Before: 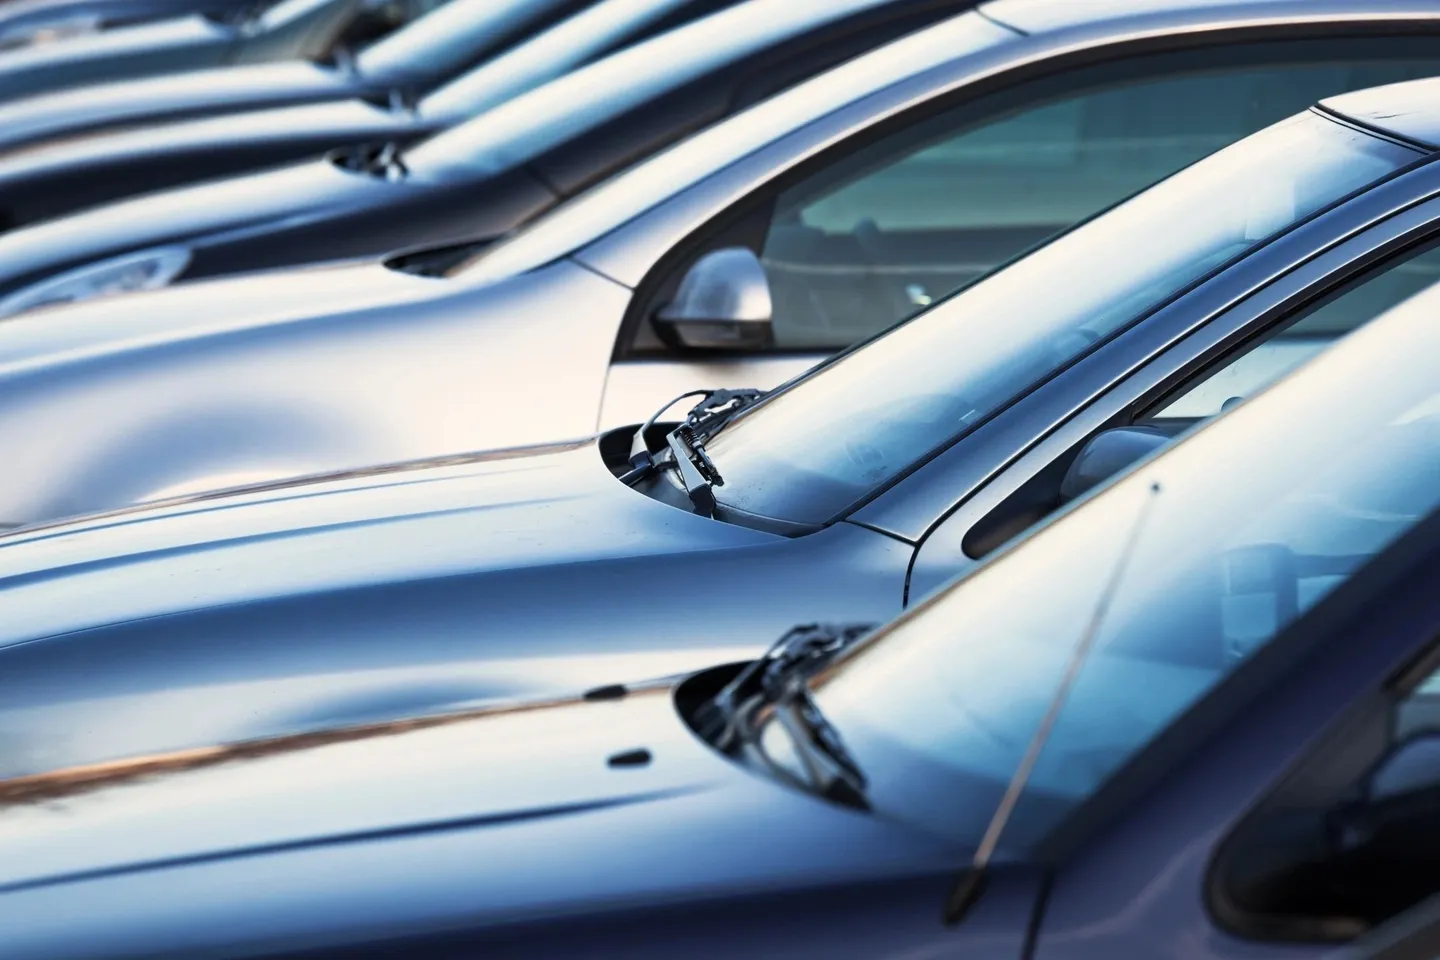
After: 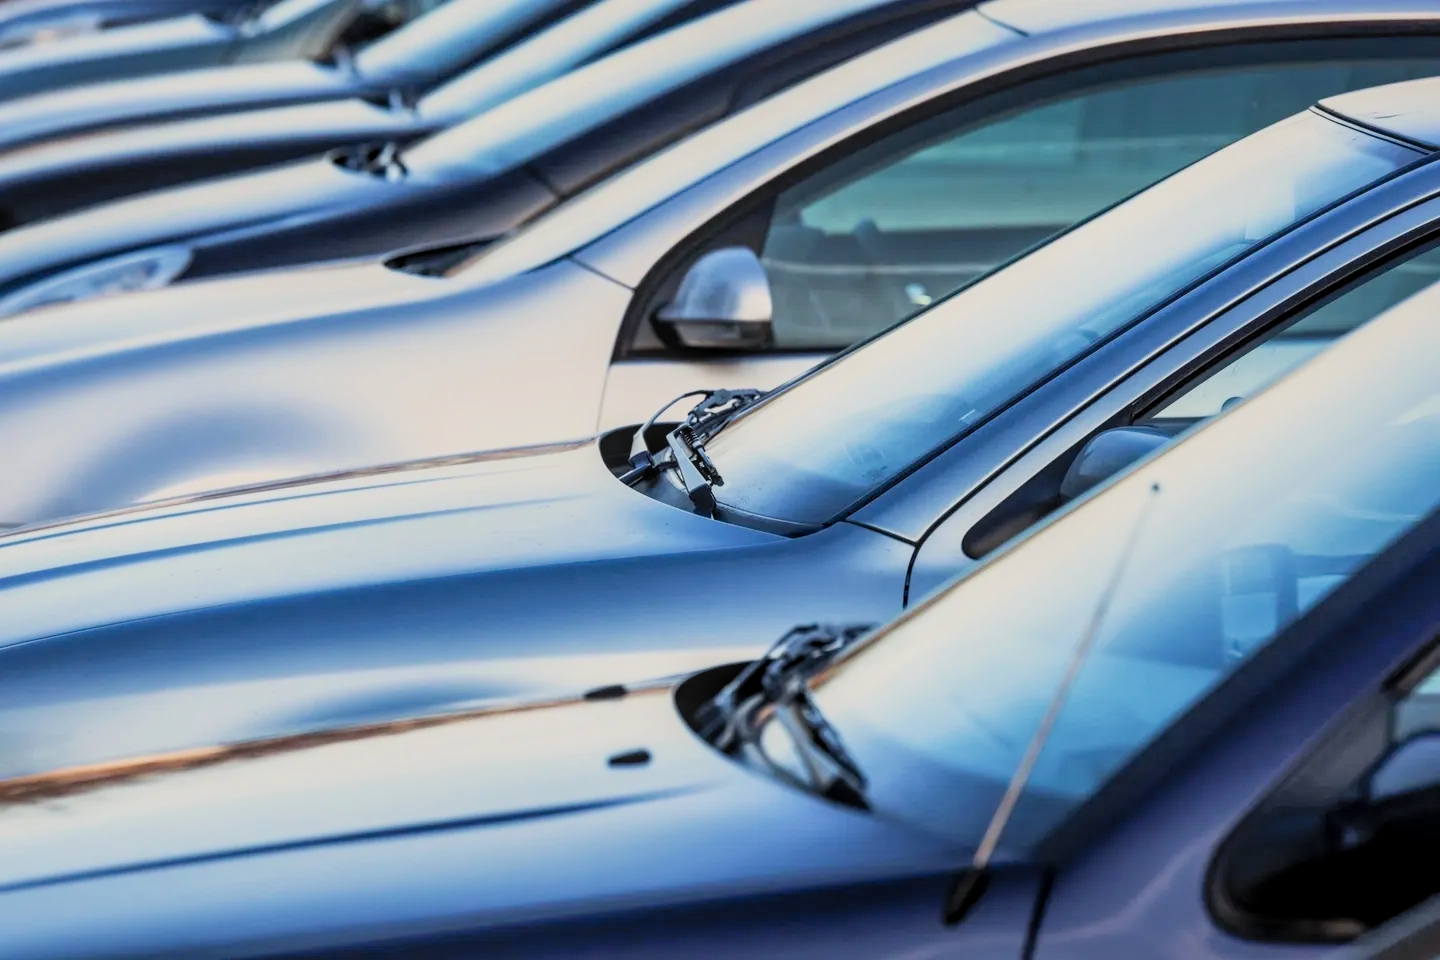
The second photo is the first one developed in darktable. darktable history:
shadows and highlights: on, module defaults
local contrast: on, module defaults
contrast brightness saturation: contrast 0.203, brightness 0.165, saturation 0.224
filmic rgb: black relative exposure -7.65 EV, white relative exposure 4.56 EV, hardness 3.61
